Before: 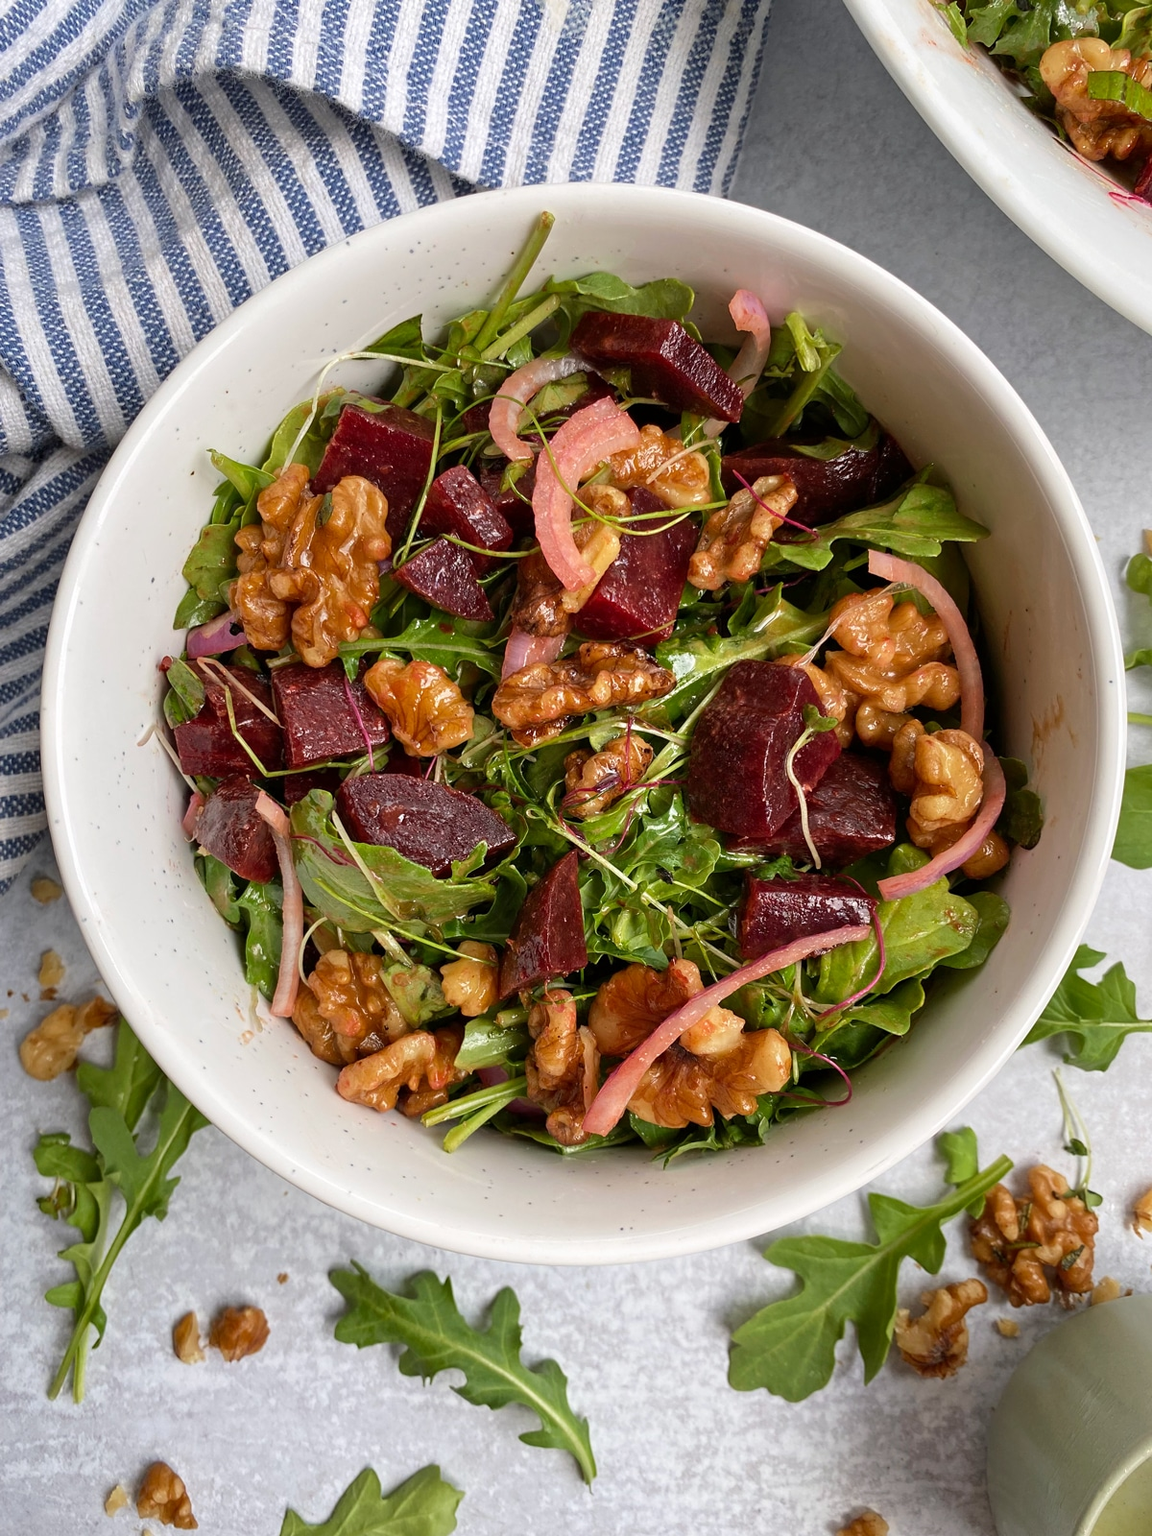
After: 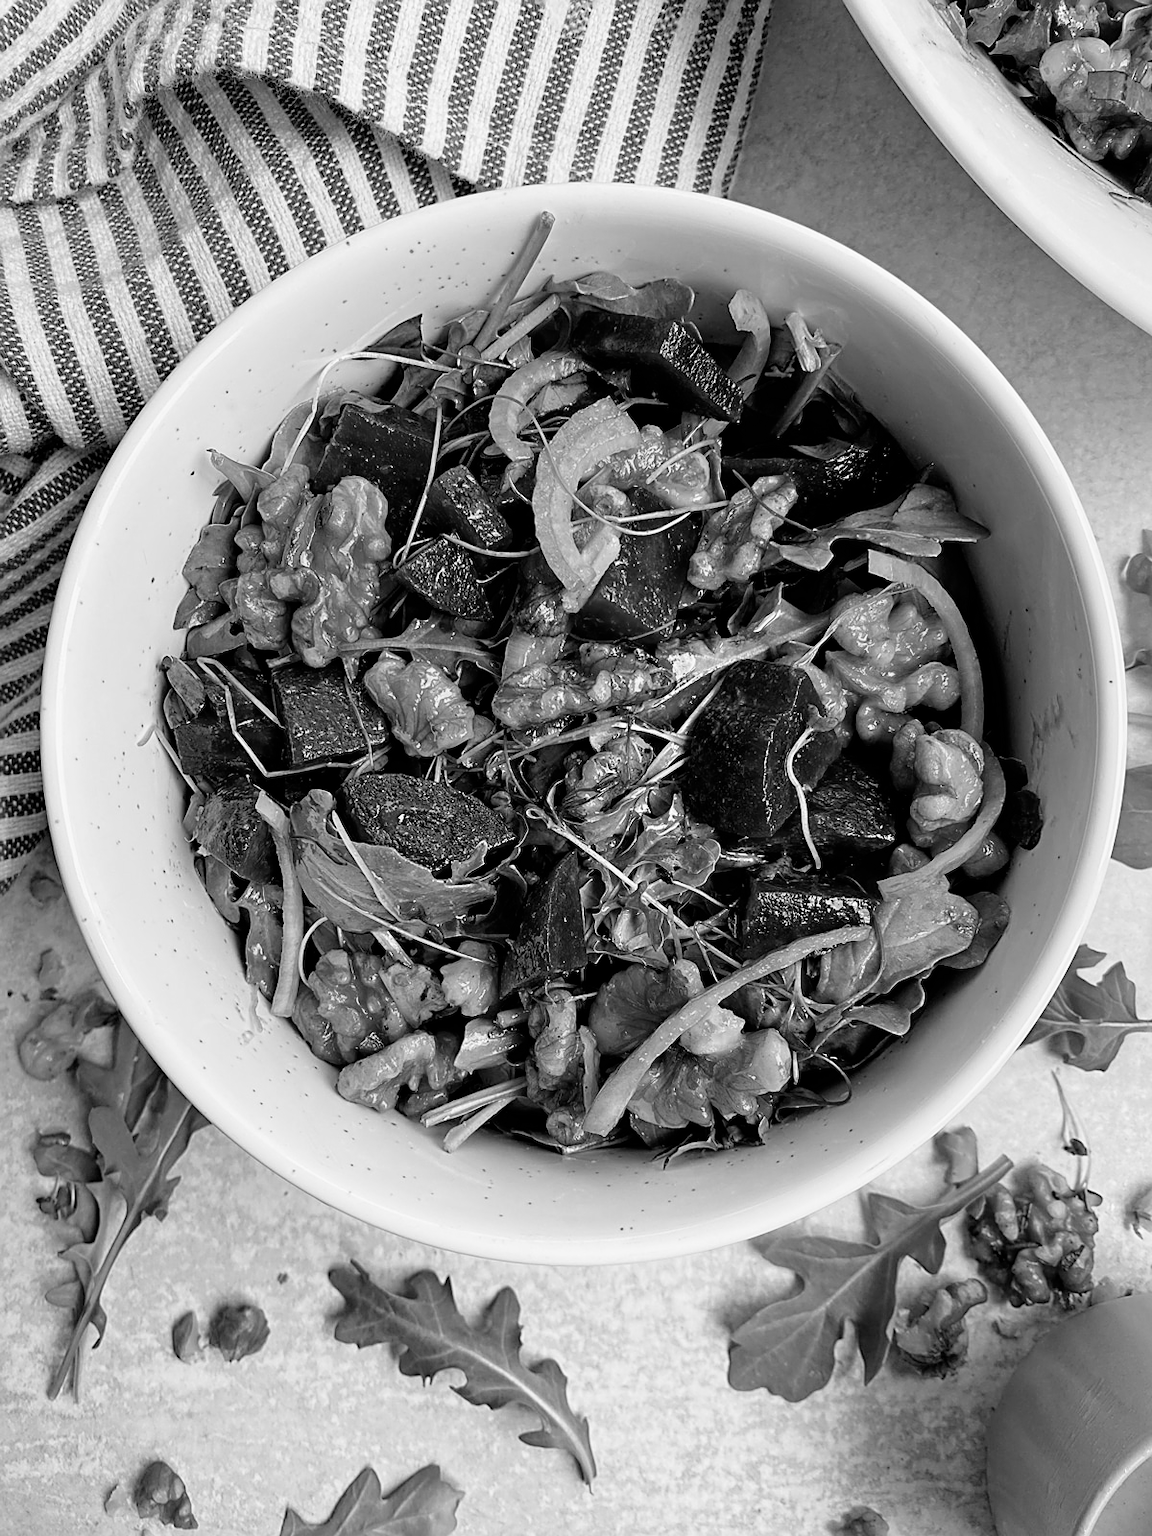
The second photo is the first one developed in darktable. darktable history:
filmic rgb: black relative exposure -4.91 EV, white relative exposure 2.84 EV, hardness 3.7
sharpen: on, module defaults
monochrome: on, module defaults
